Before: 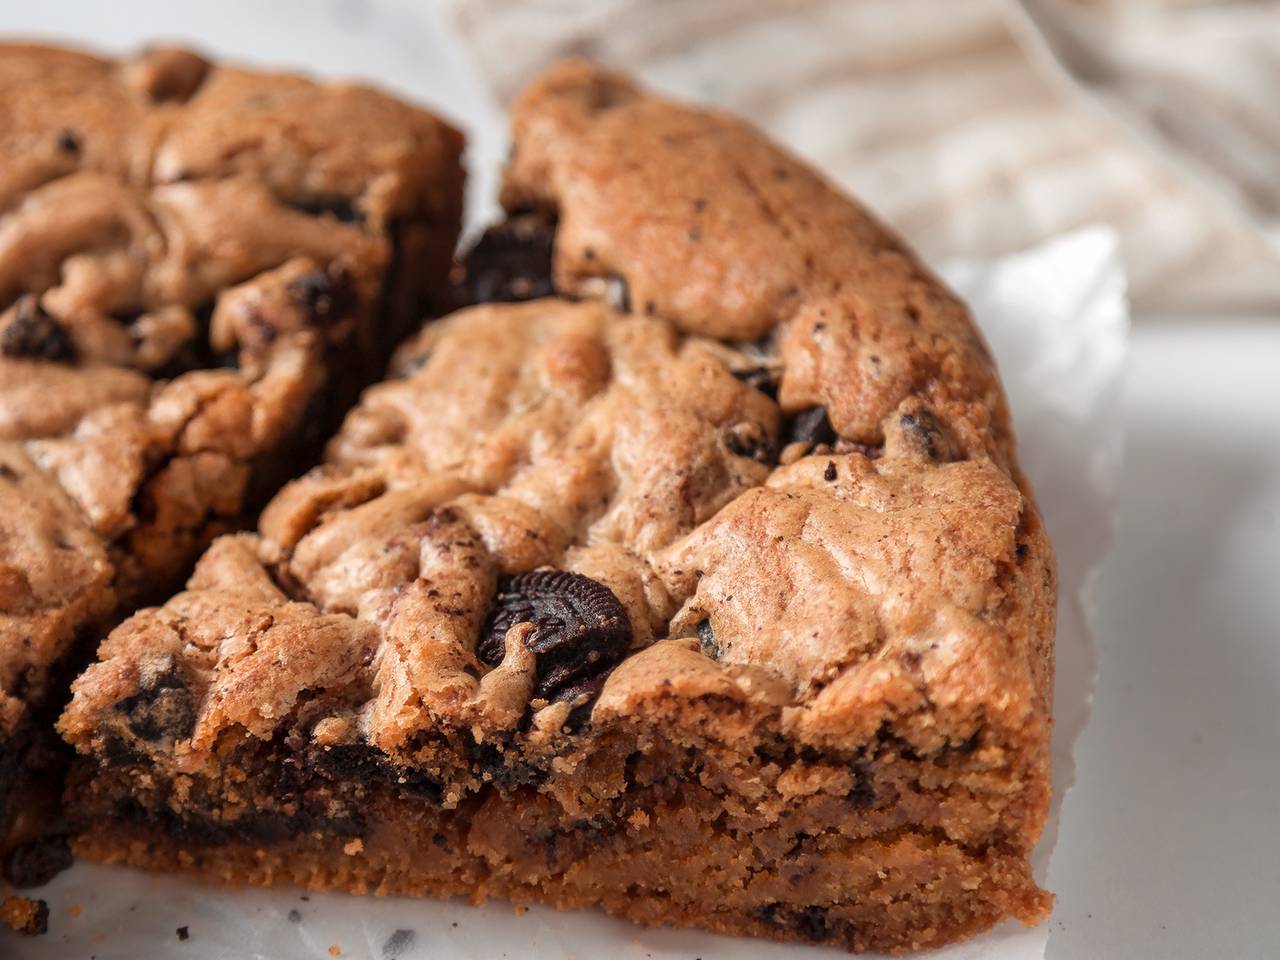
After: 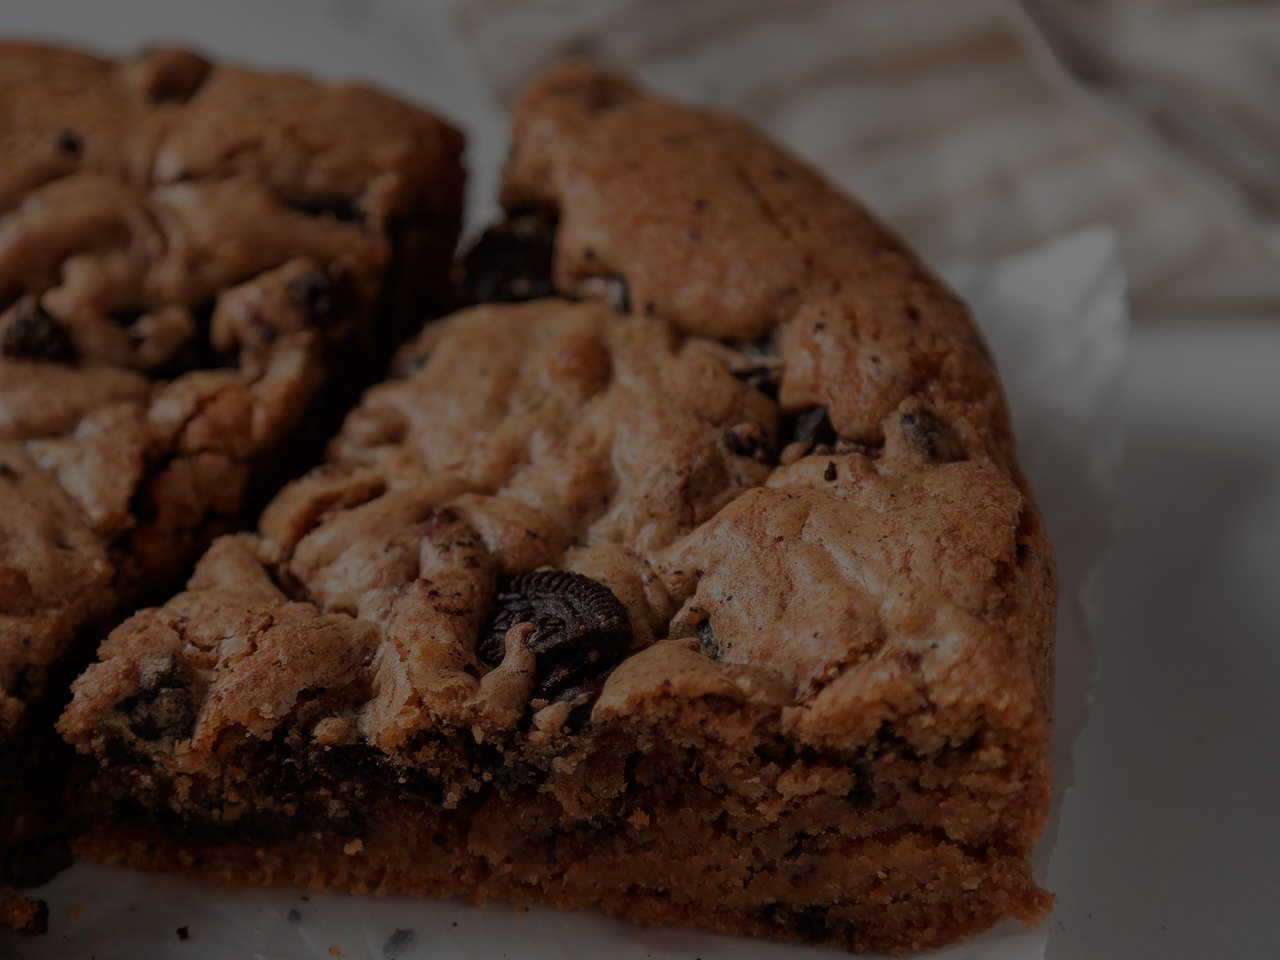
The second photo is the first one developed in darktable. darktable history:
exposure: exposure -2.38 EV, compensate highlight preservation false
